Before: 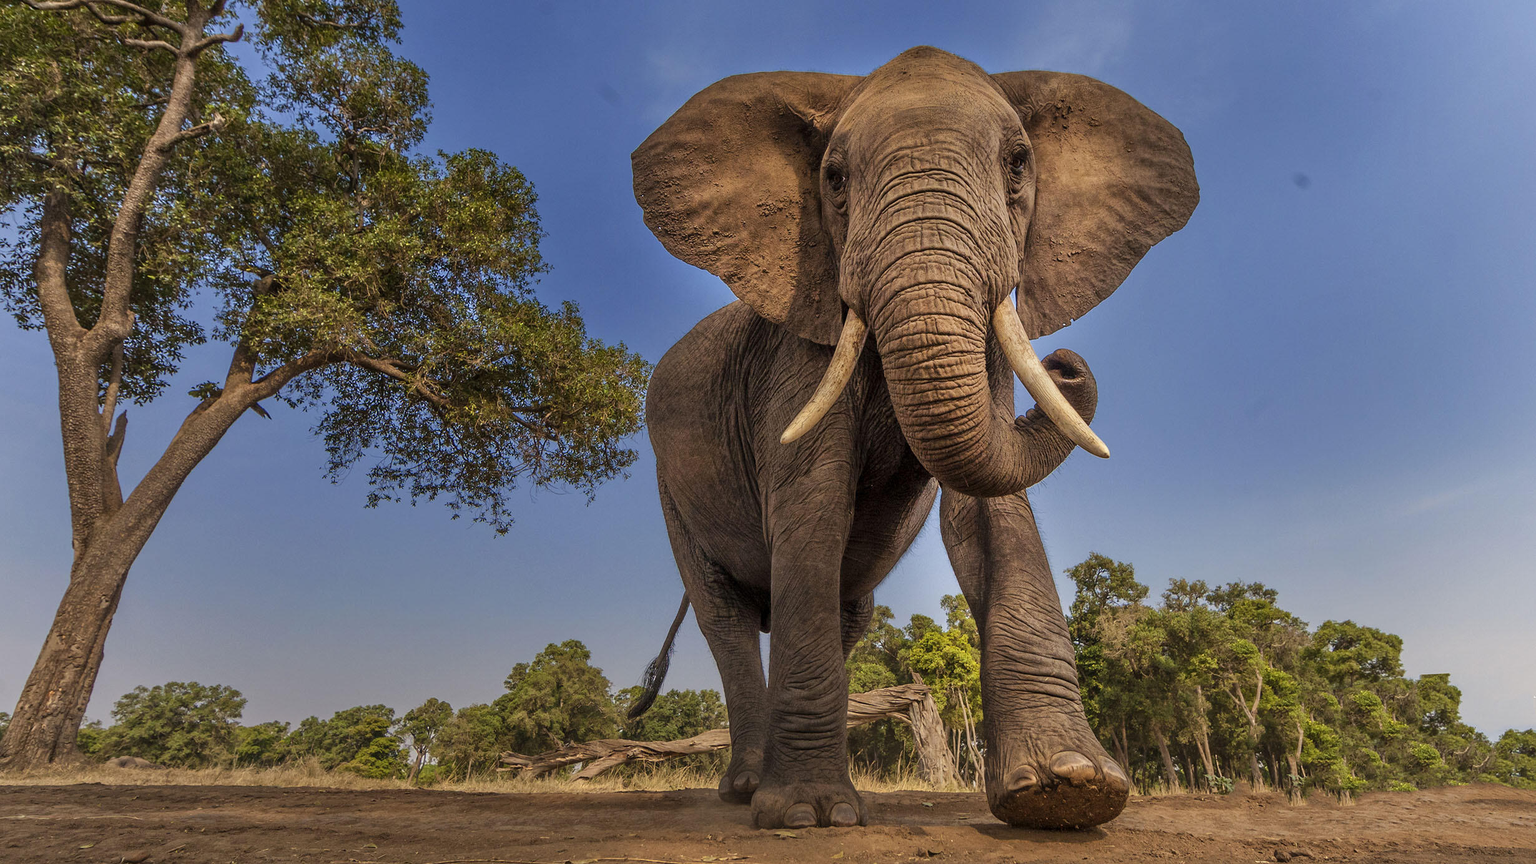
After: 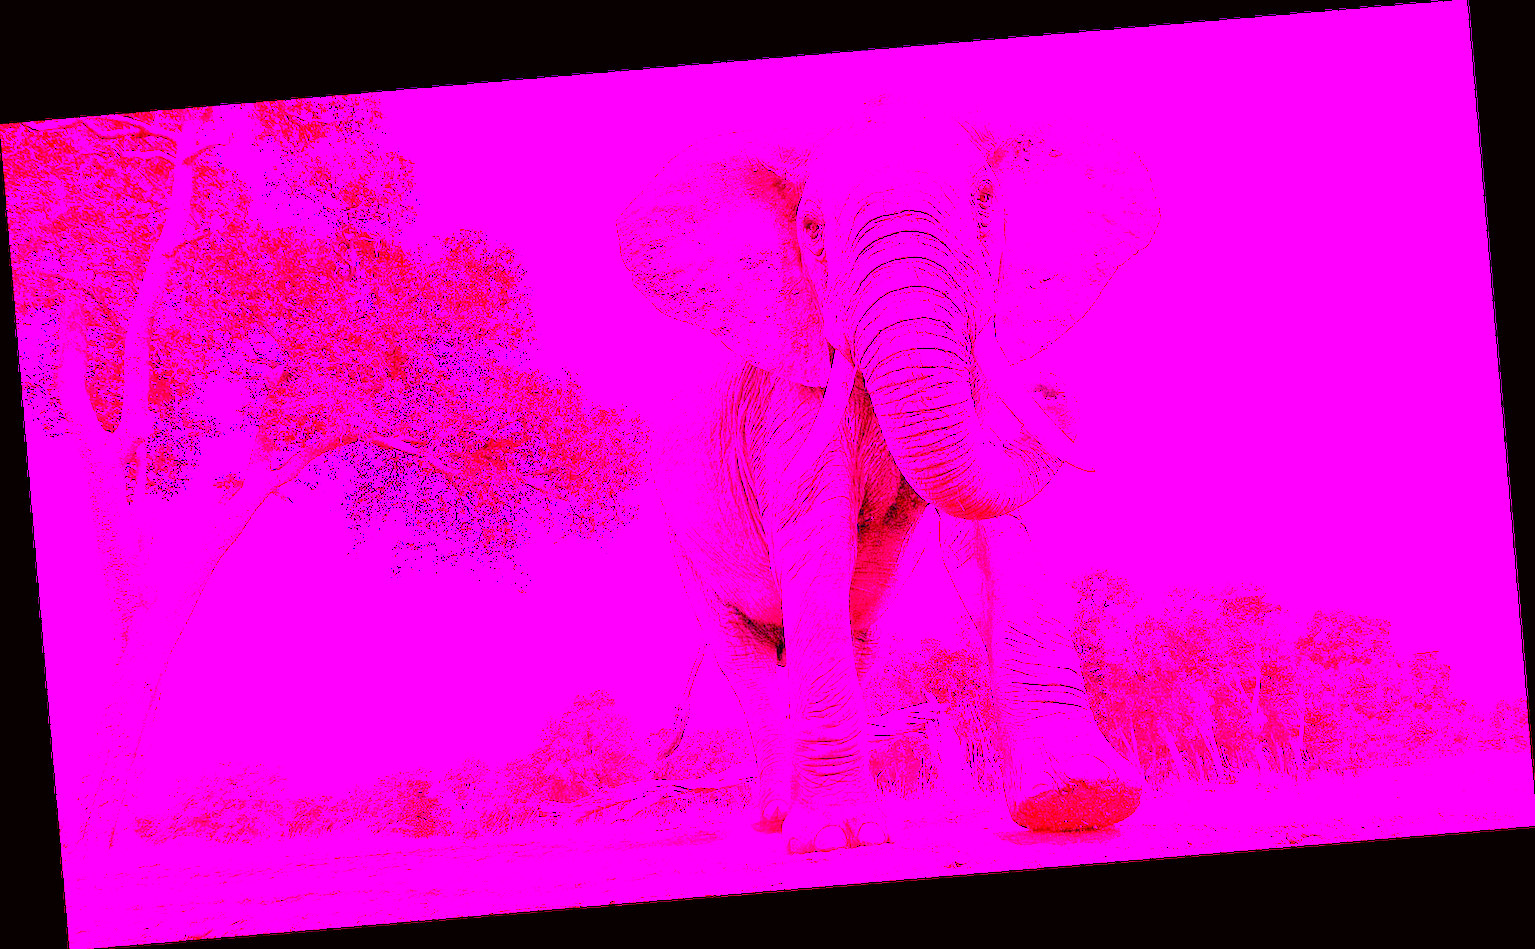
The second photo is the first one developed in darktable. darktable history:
tone equalizer: -8 EV 2 EV, -7 EV 2 EV, -6 EV 2 EV, -5 EV 2 EV, -4 EV 2 EV, -3 EV 1.5 EV, -2 EV 1 EV, -1 EV 0.5 EV
color correction: highlights a* 17.94, highlights b* 35.39, shadows a* 1.48, shadows b* 6.42, saturation 1.01
white balance: red 8, blue 8
color balance rgb: perceptual saturation grading › global saturation 20%, perceptual saturation grading › highlights -25%, perceptual saturation grading › shadows 25%
rotate and perspective: rotation -4.86°, automatic cropping off
